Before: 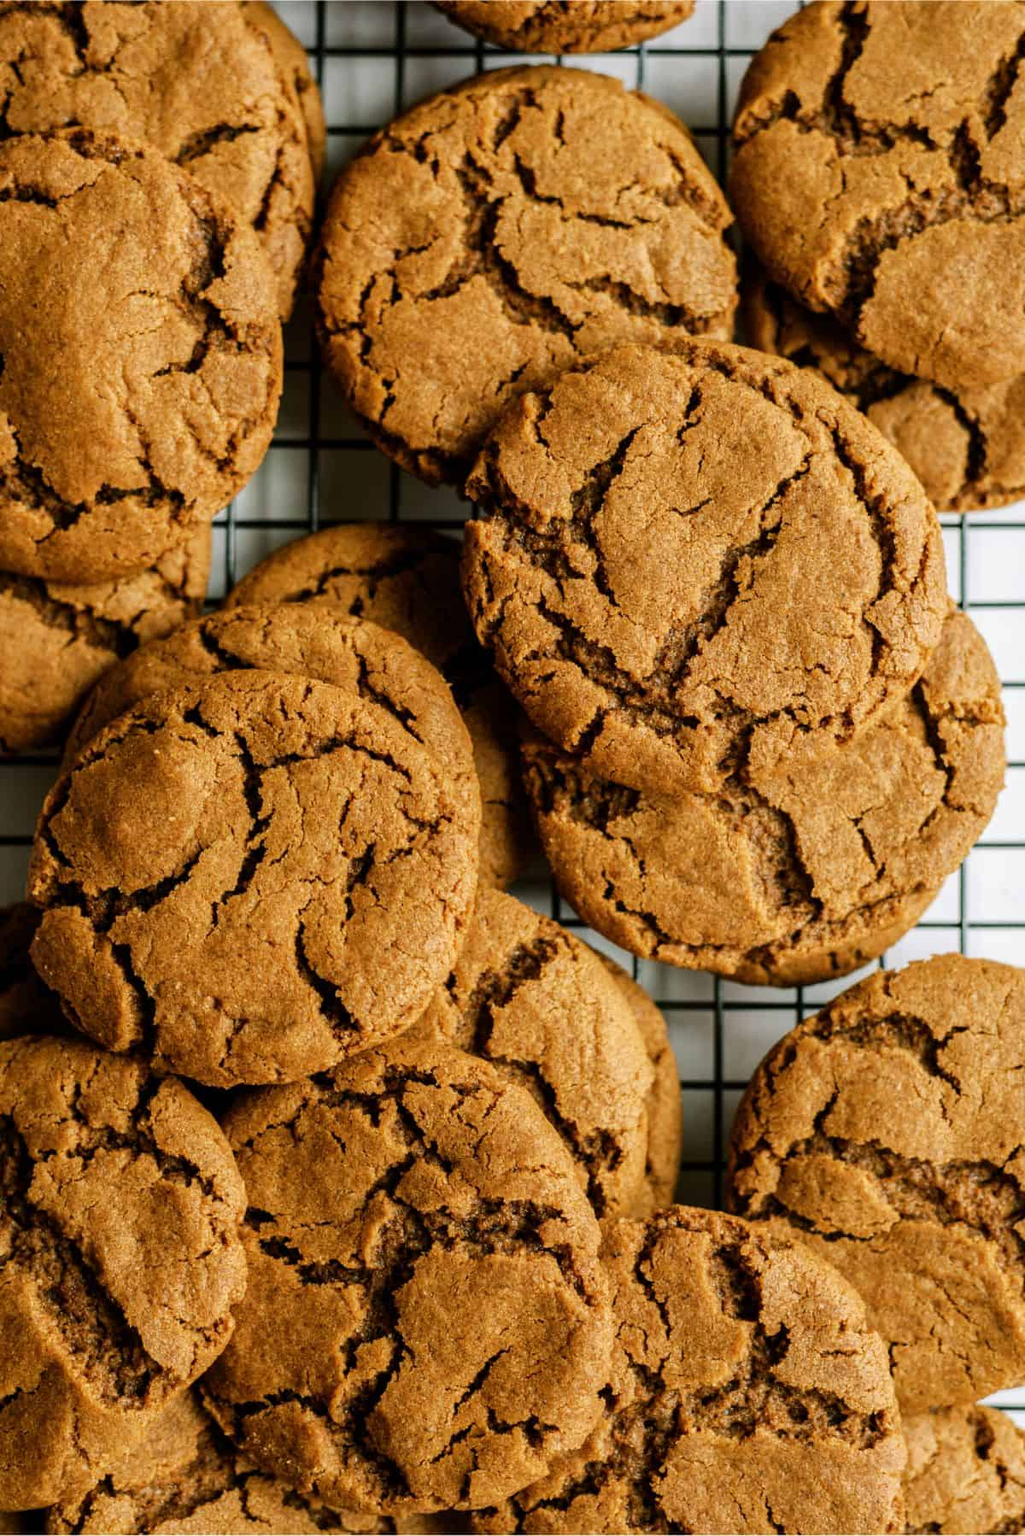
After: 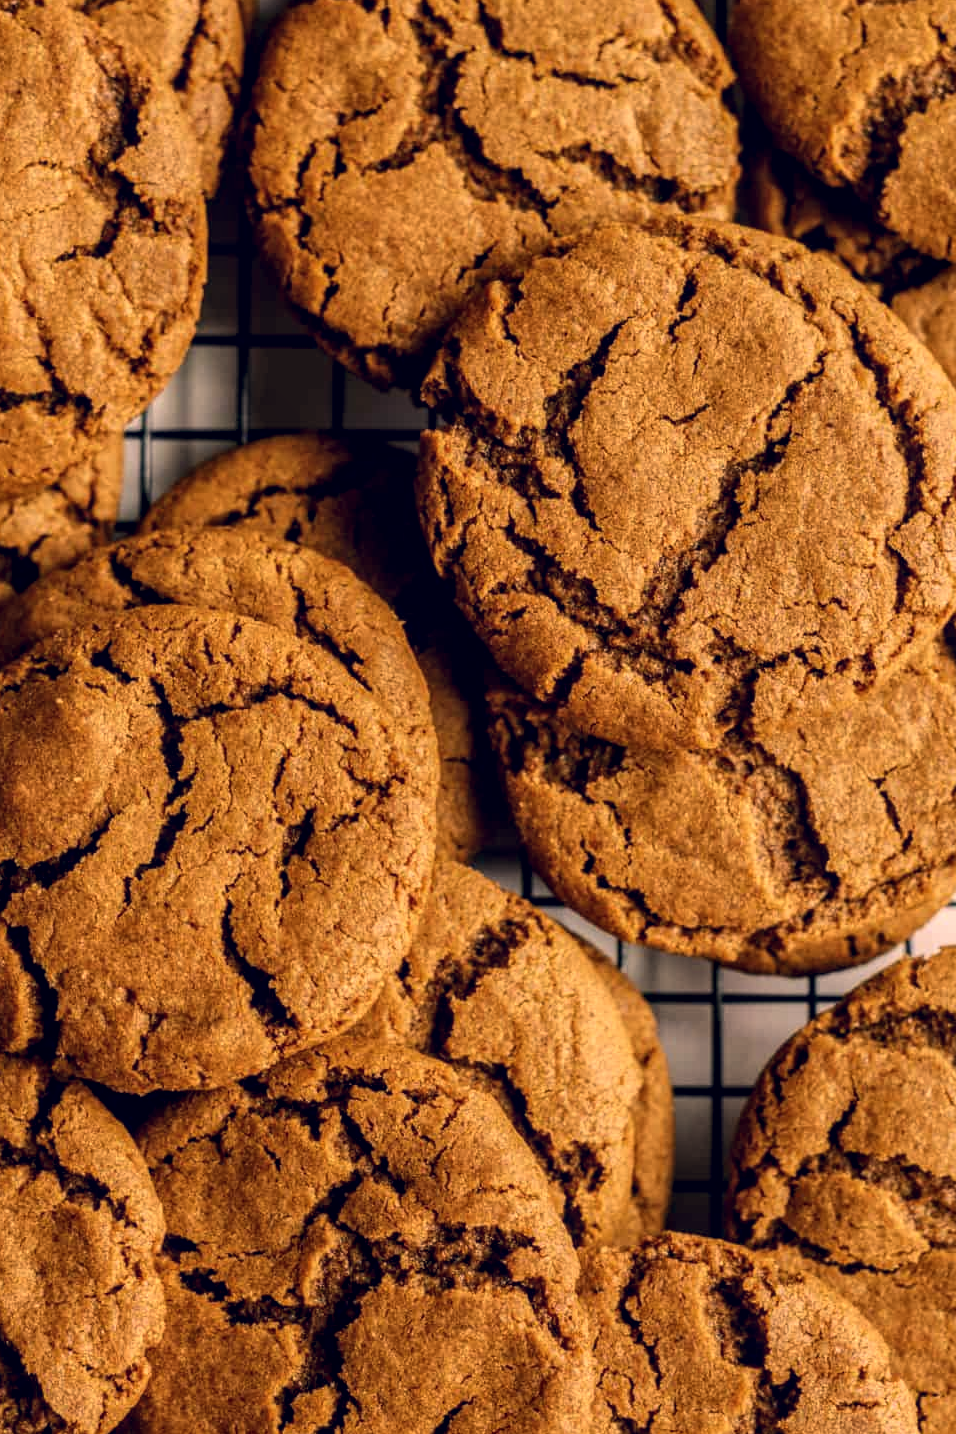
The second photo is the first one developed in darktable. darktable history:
exposure: black level correction 0.001, exposure -0.125 EV, compensate highlight preservation false
local contrast: on, module defaults
crop and rotate: left 10.357%, top 9.969%, right 9.964%, bottom 10.242%
color correction: highlights a* 20.1, highlights b* 28.12, shadows a* 3.39, shadows b* -17.74, saturation 0.715
contrast brightness saturation: contrast 0.091, saturation 0.266
